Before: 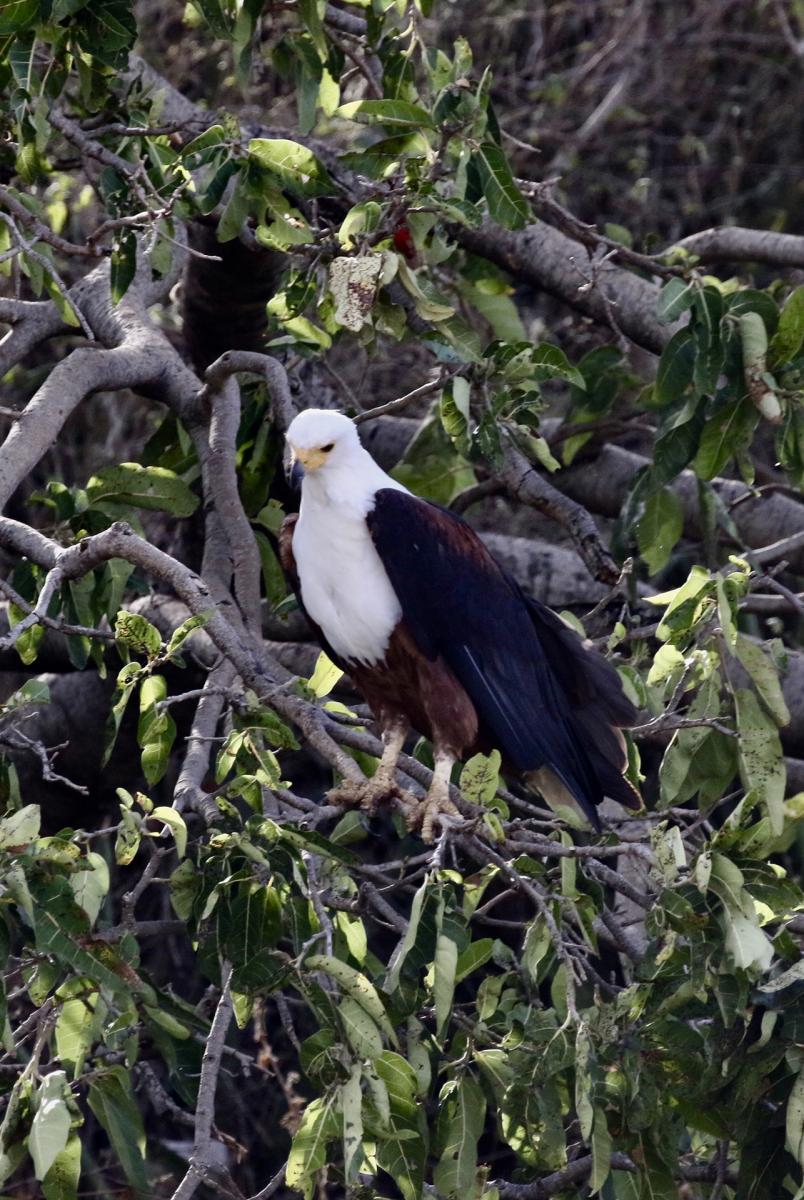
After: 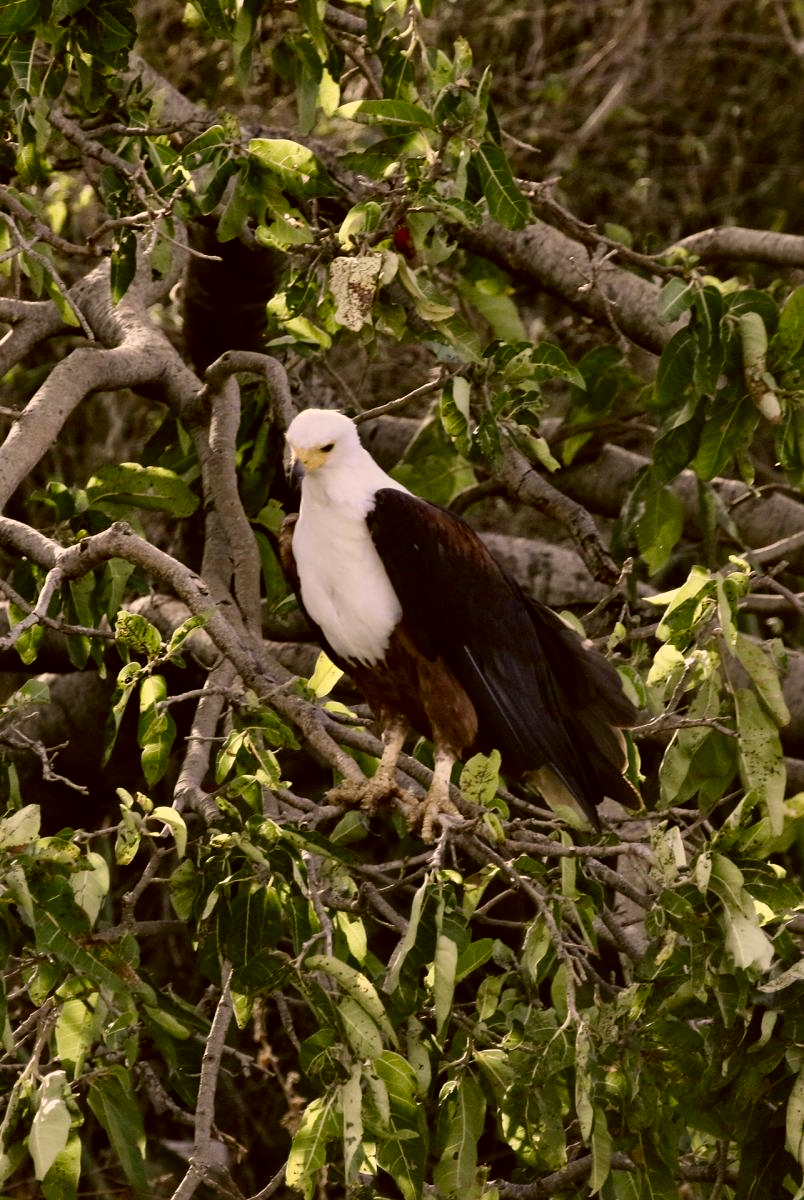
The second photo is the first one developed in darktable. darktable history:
exposure: black level correction 0.001, compensate highlight preservation false
color correction: highlights a* 8.84, highlights b* 15.68, shadows a* -0.521, shadows b* 26.59
